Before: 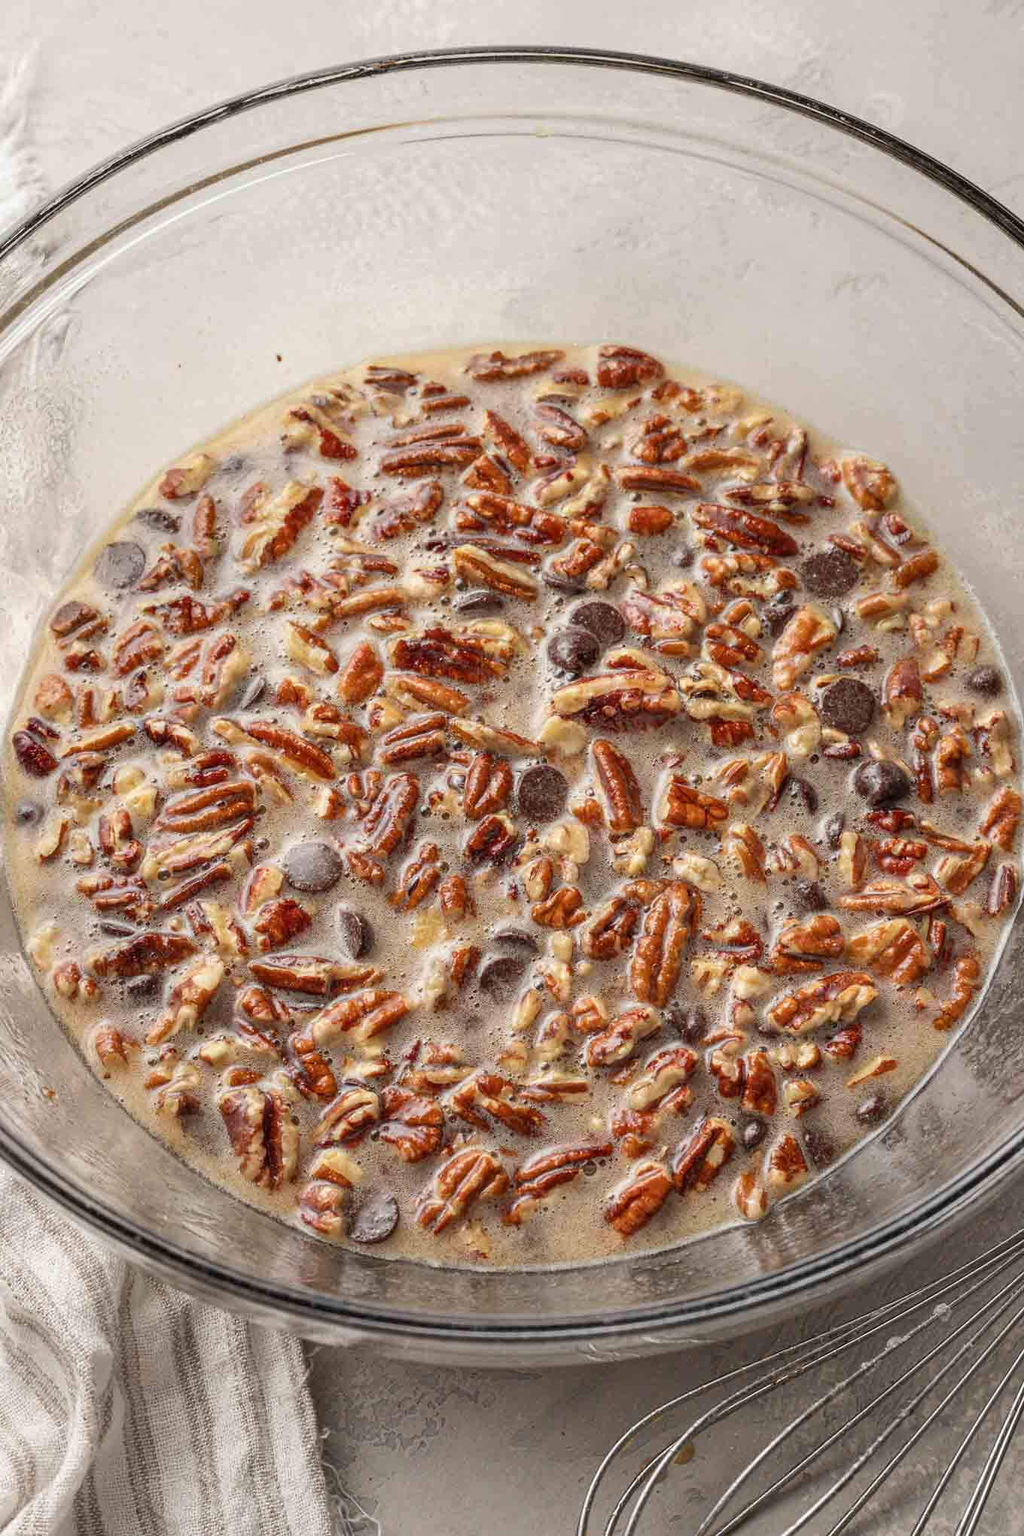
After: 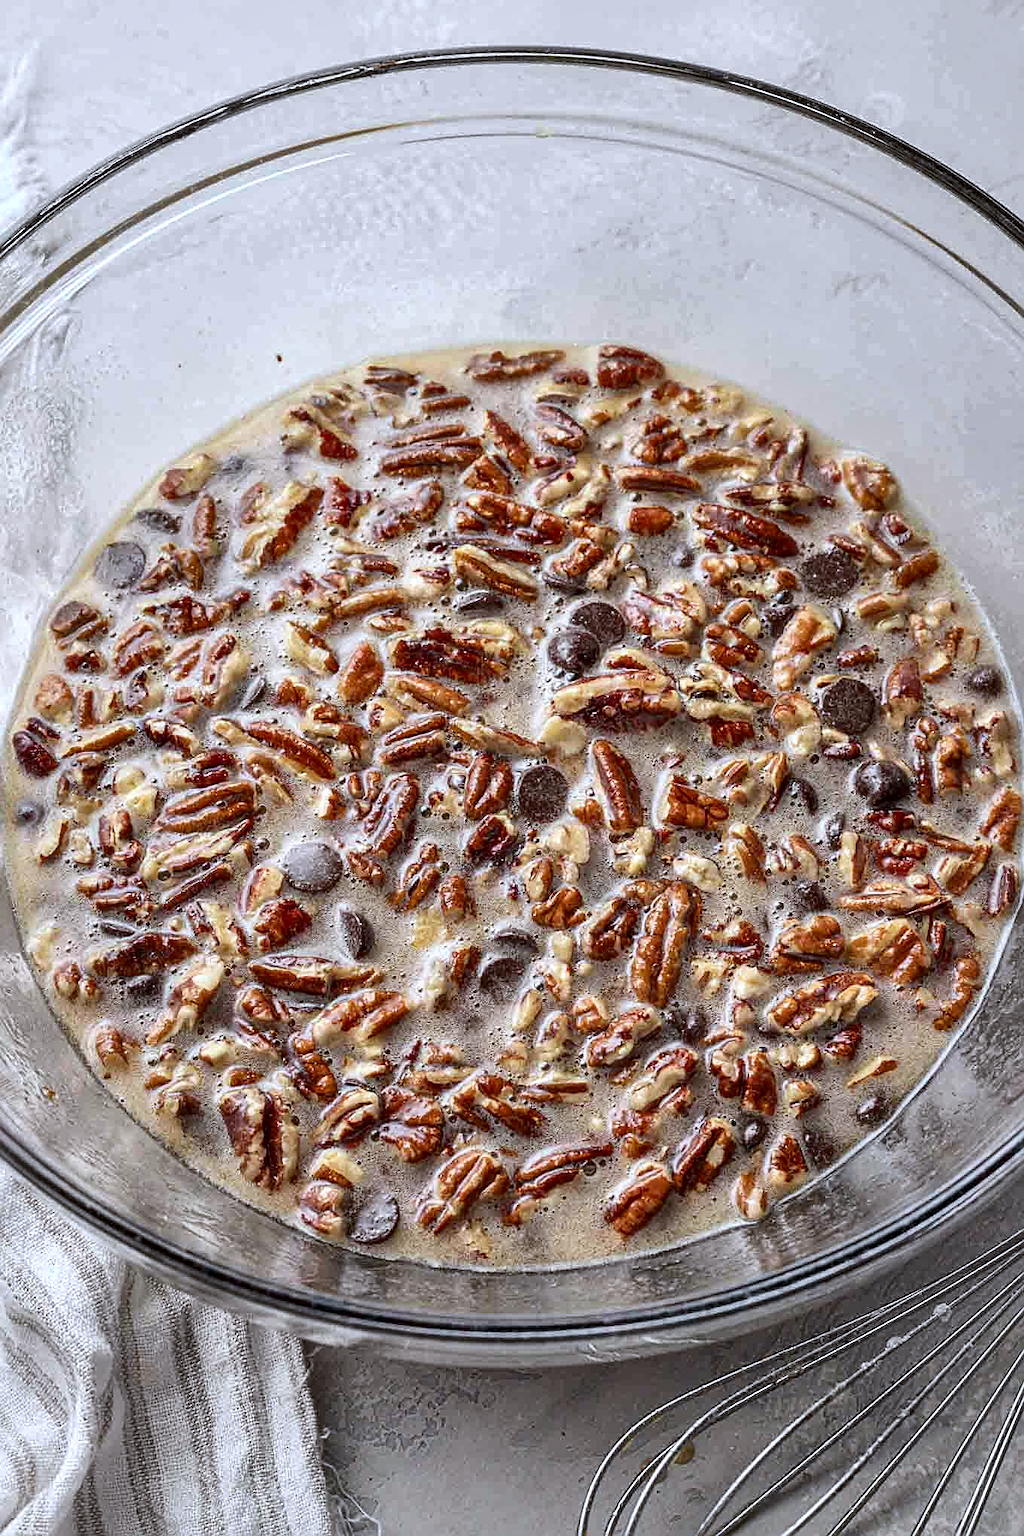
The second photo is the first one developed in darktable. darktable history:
local contrast: mode bilateral grid, contrast 25, coarseness 60, detail 151%, midtone range 0.2
sharpen: on, module defaults
white balance: red 0.931, blue 1.11
